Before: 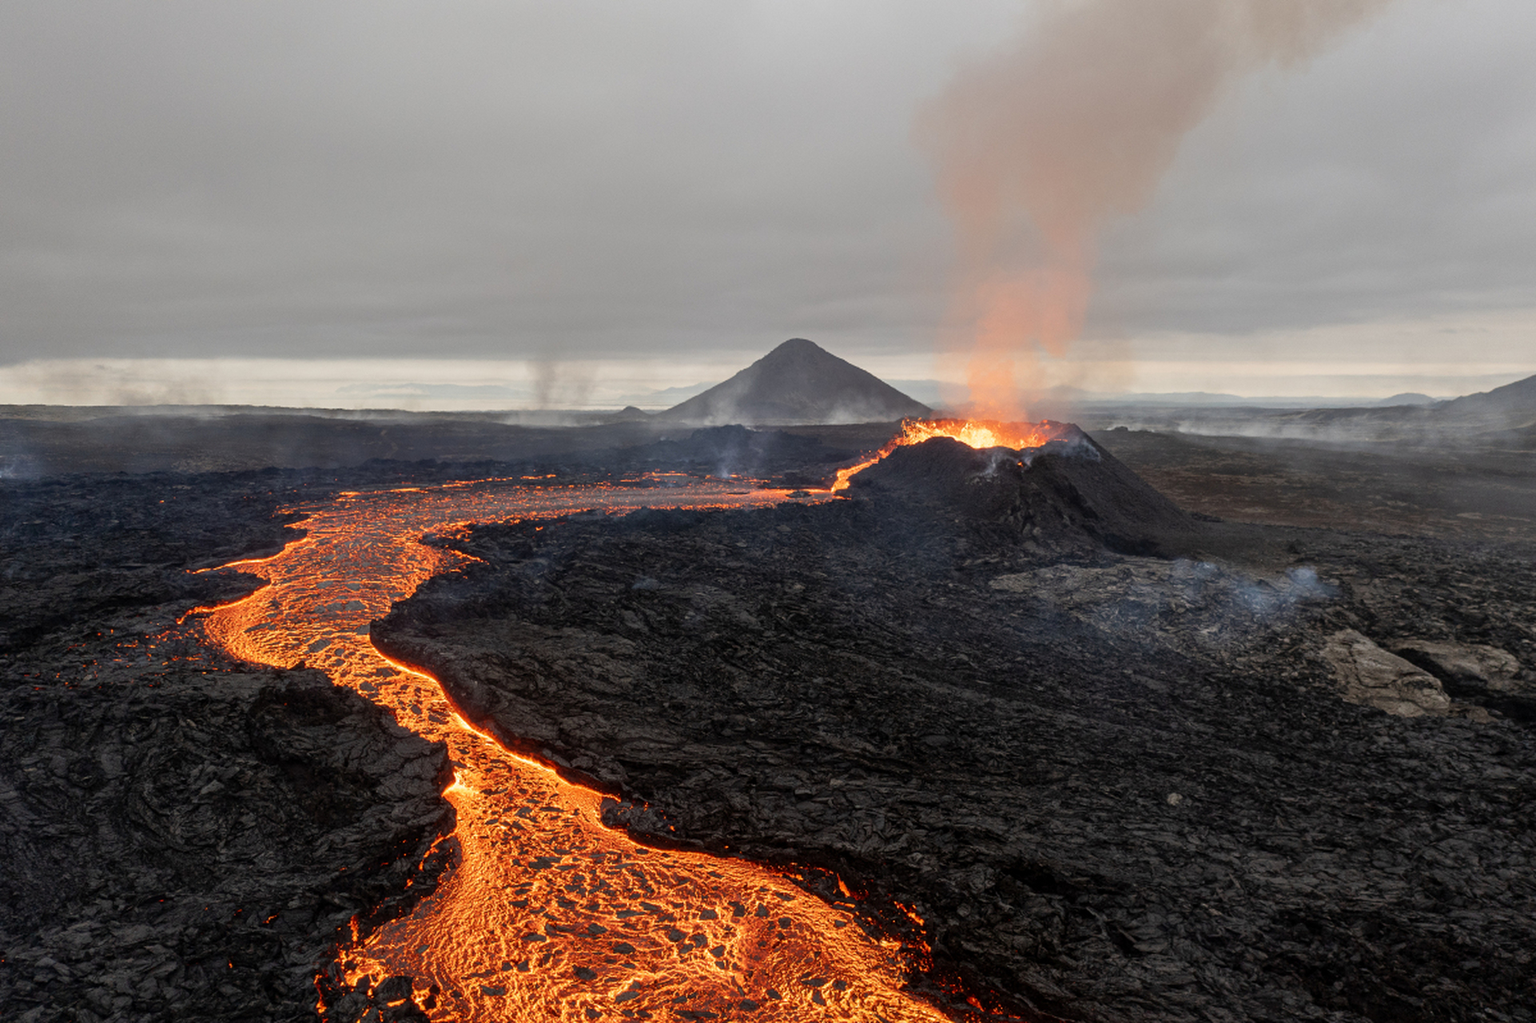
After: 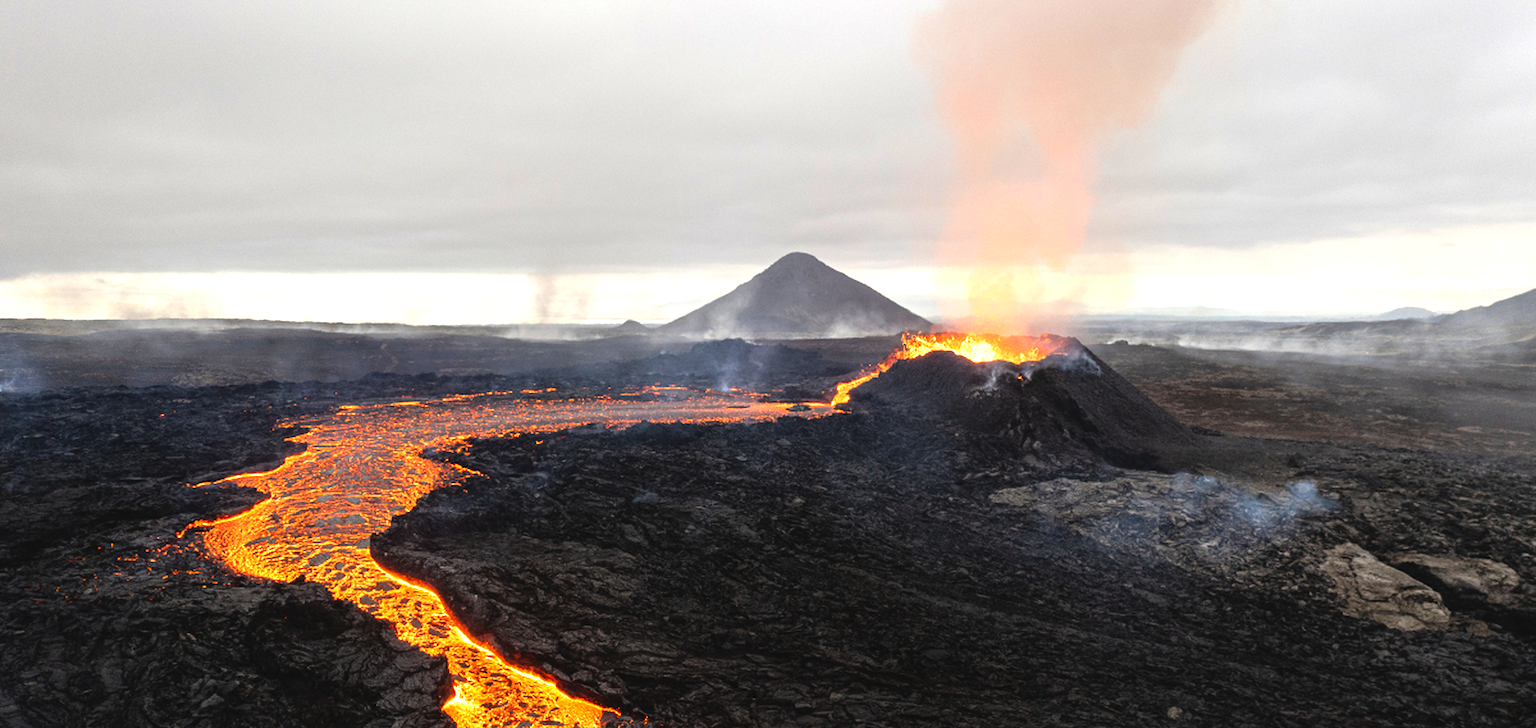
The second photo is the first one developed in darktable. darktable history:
crop and rotate: top 8.488%, bottom 20.324%
color balance rgb: global offset › luminance 0.499%, global offset › hue 60.58°, linear chroma grading › global chroma 9.742%, perceptual saturation grading › global saturation 0.718%, global vibrance 20%
tone equalizer: -8 EV -1.07 EV, -7 EV -0.999 EV, -6 EV -0.844 EV, -5 EV -0.61 EV, -3 EV 0.589 EV, -2 EV 0.868 EV, -1 EV 1.01 EV, +0 EV 1.08 EV
